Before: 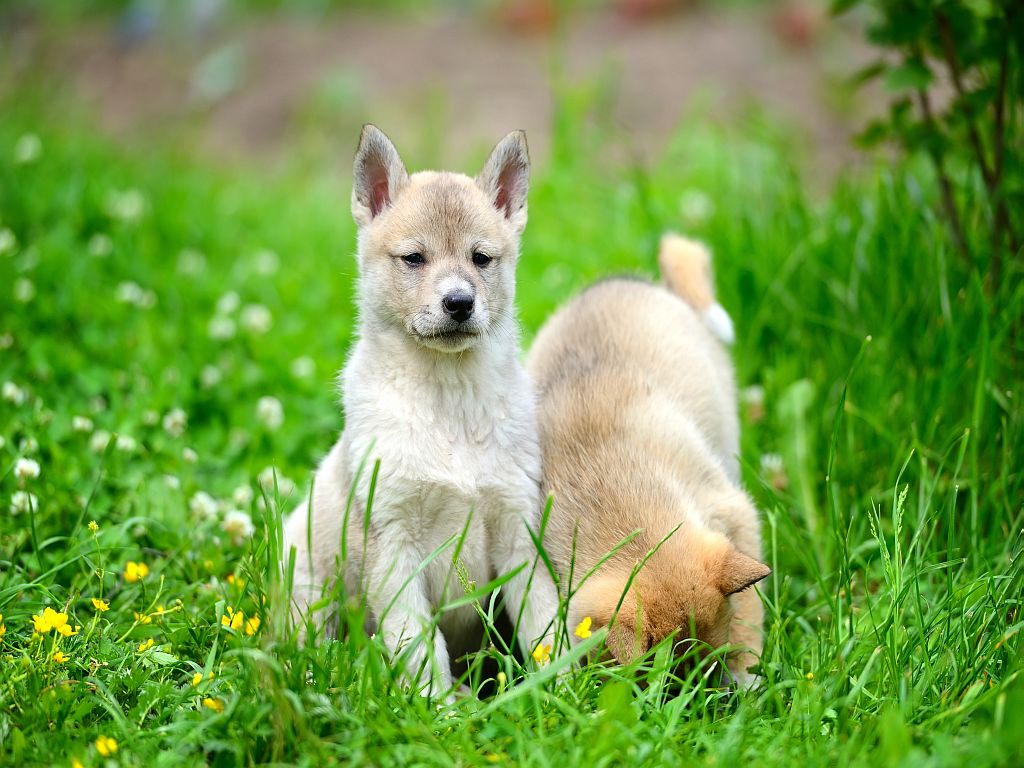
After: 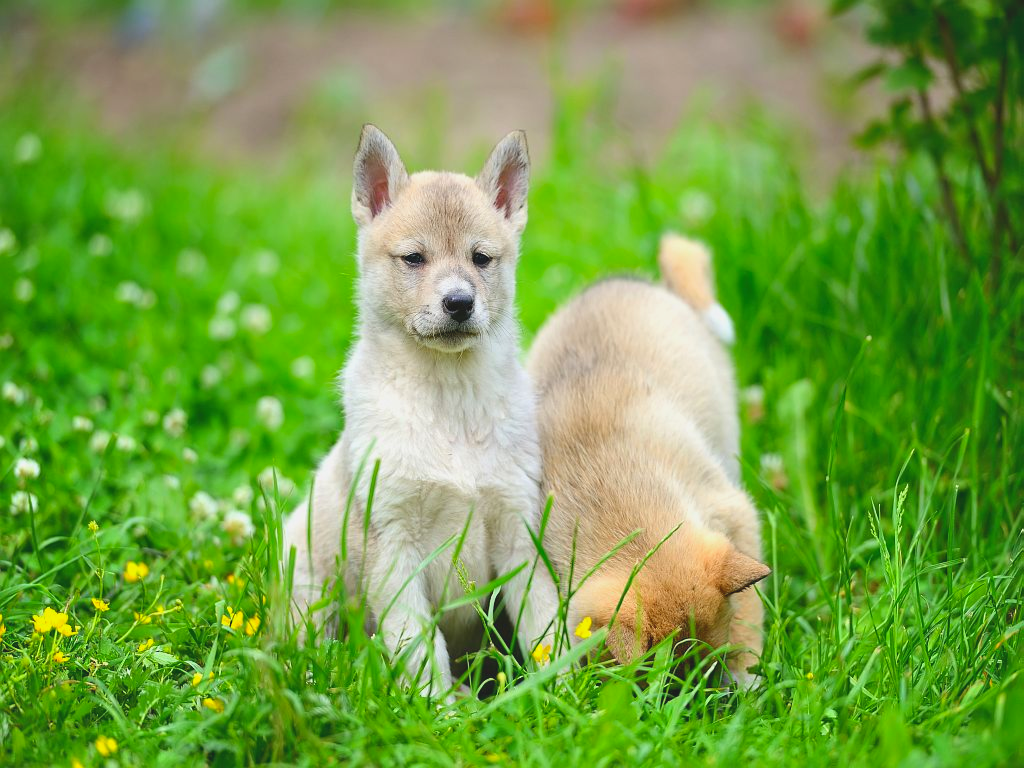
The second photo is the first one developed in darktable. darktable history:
contrast brightness saturation: contrast -0.1, brightness 0.05, saturation 0.08
shadows and highlights: shadows 43.06, highlights 6.94
